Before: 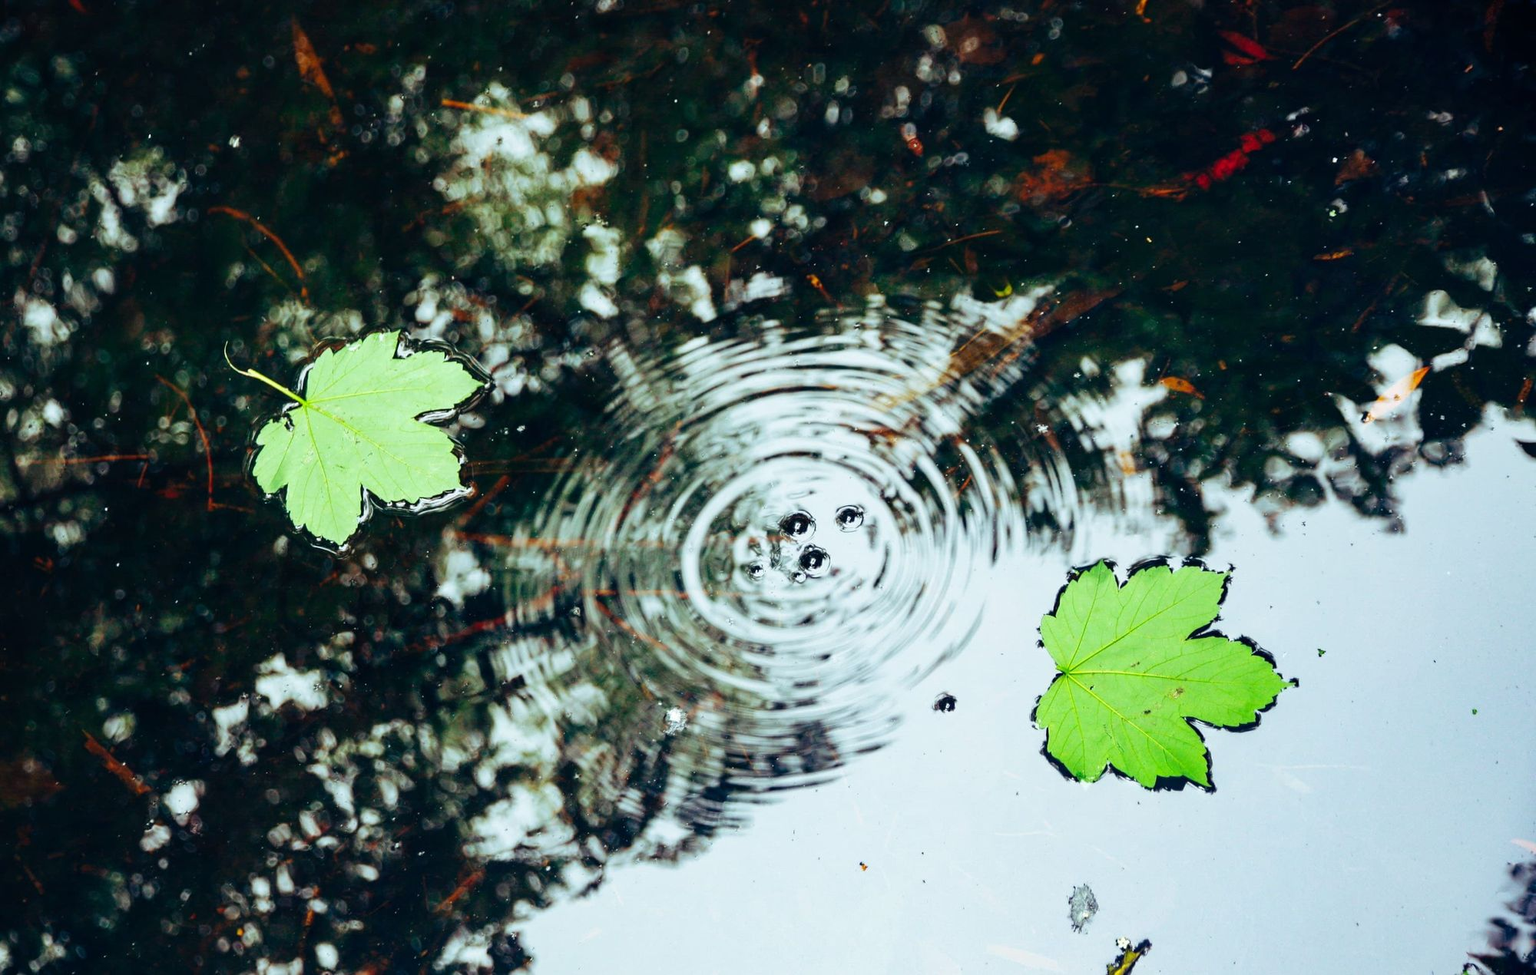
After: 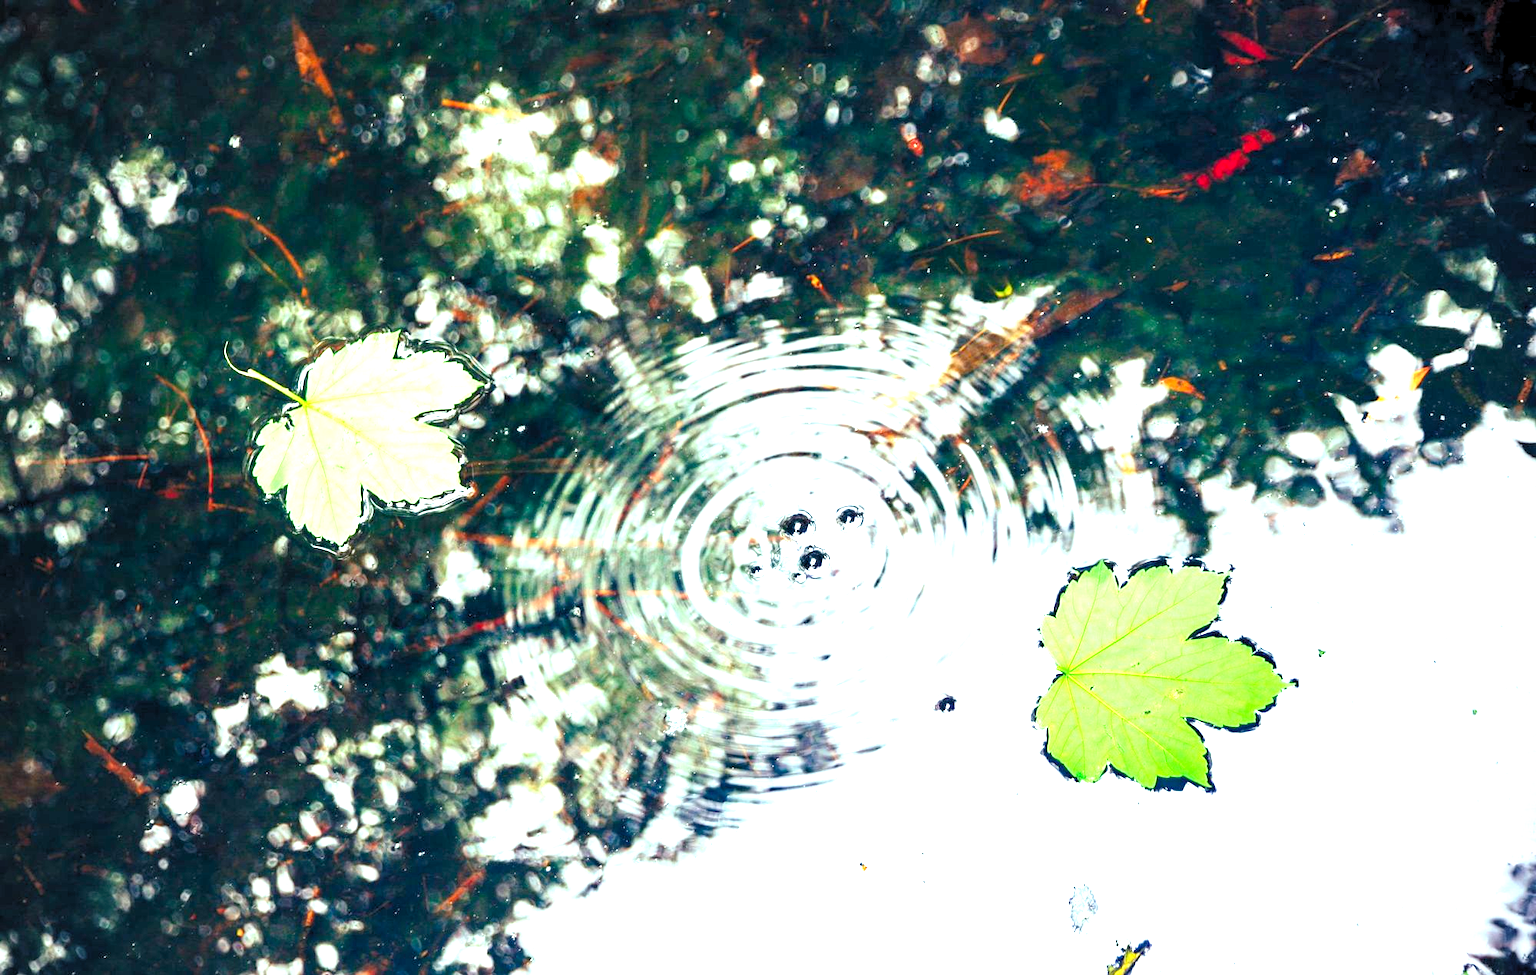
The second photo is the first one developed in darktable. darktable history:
levels: levels [0.044, 0.416, 0.908]
exposure: black level correction 0, exposure 1.2 EV, compensate highlight preservation false
vignetting: fall-off radius 61.15%, brightness -0.262
